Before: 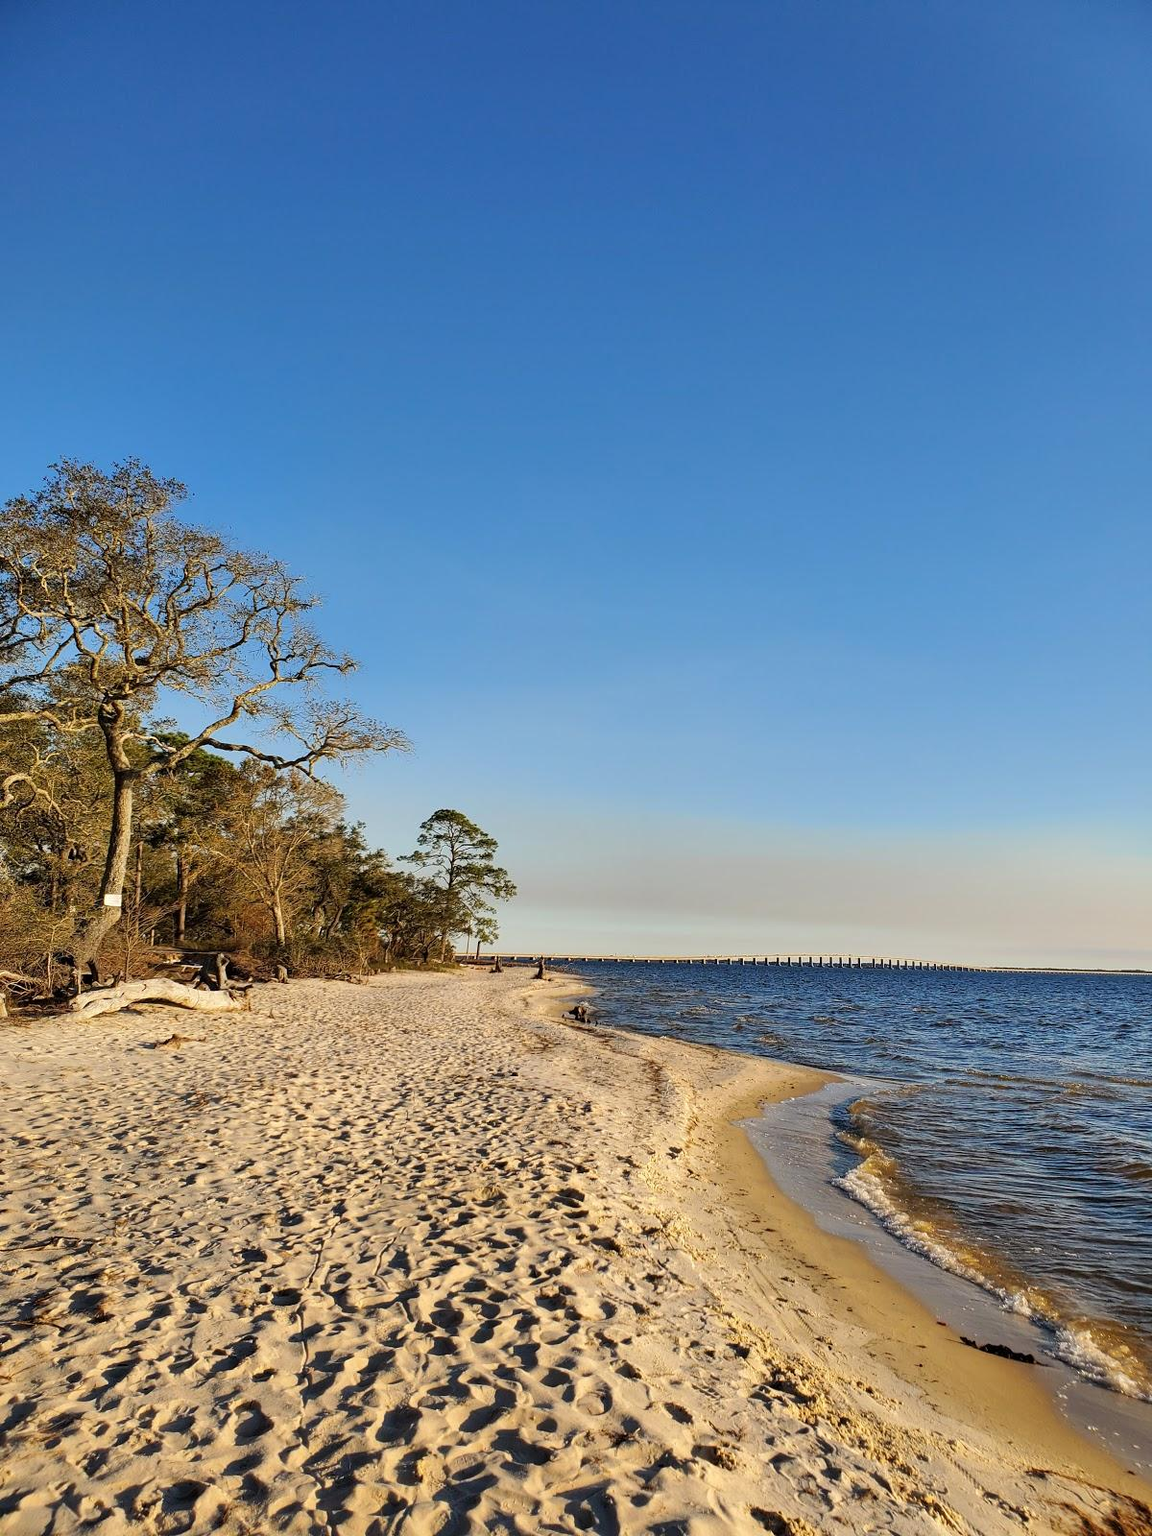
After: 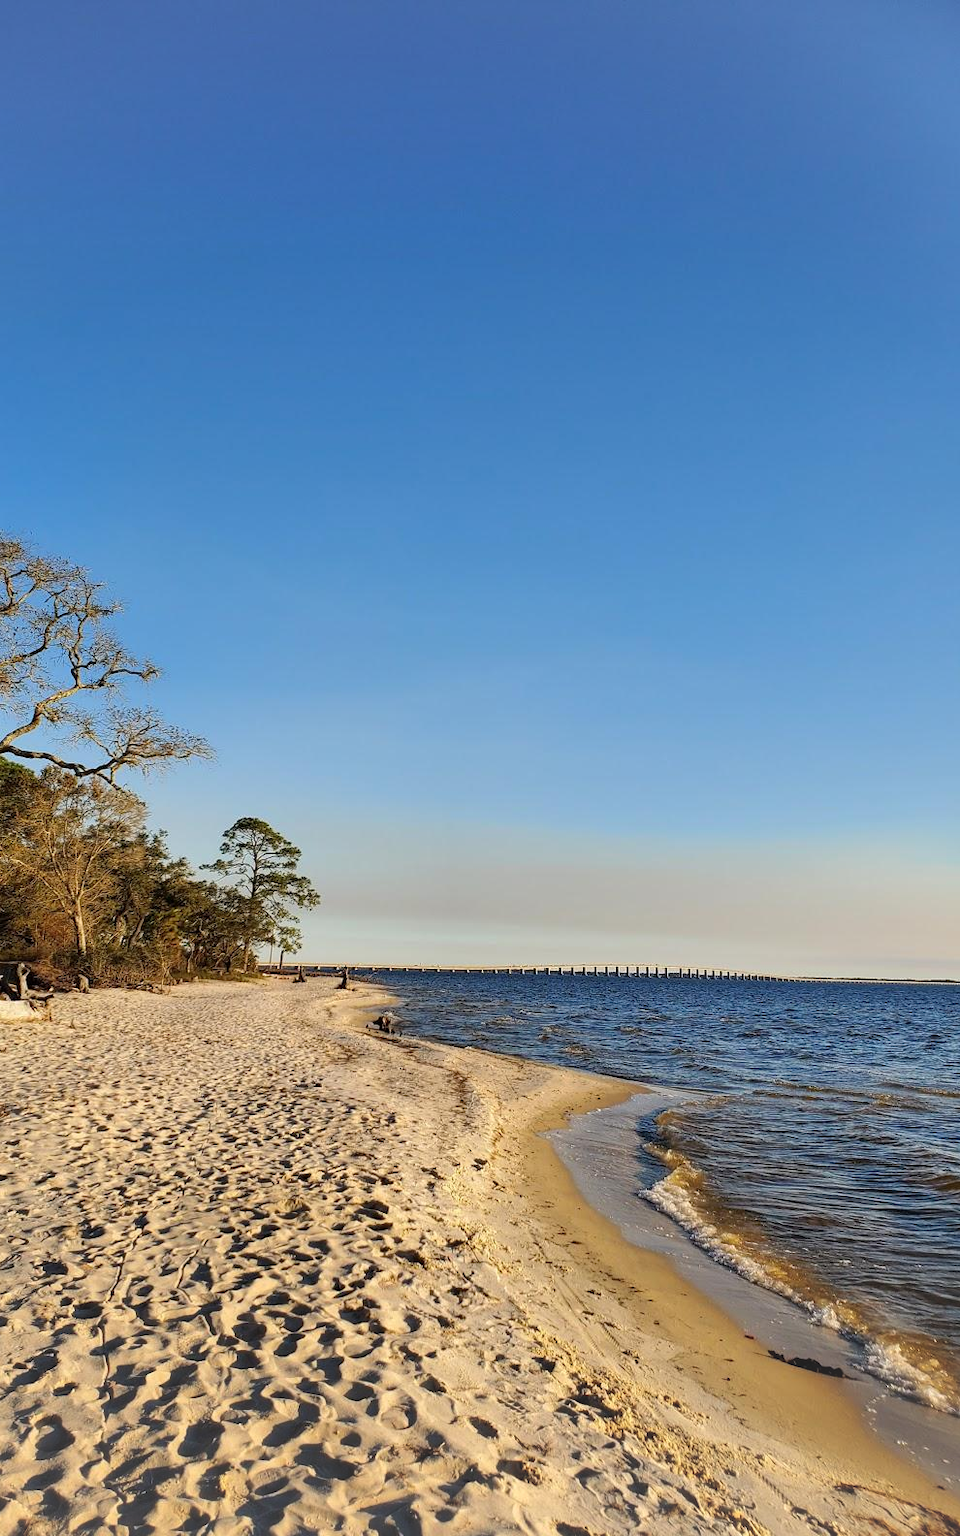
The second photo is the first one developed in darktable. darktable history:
crop: left 17.41%, bottom 0.018%
vignetting: fall-off start 100.11%, brightness 0.036, saturation -0.001, width/height ratio 1.309
